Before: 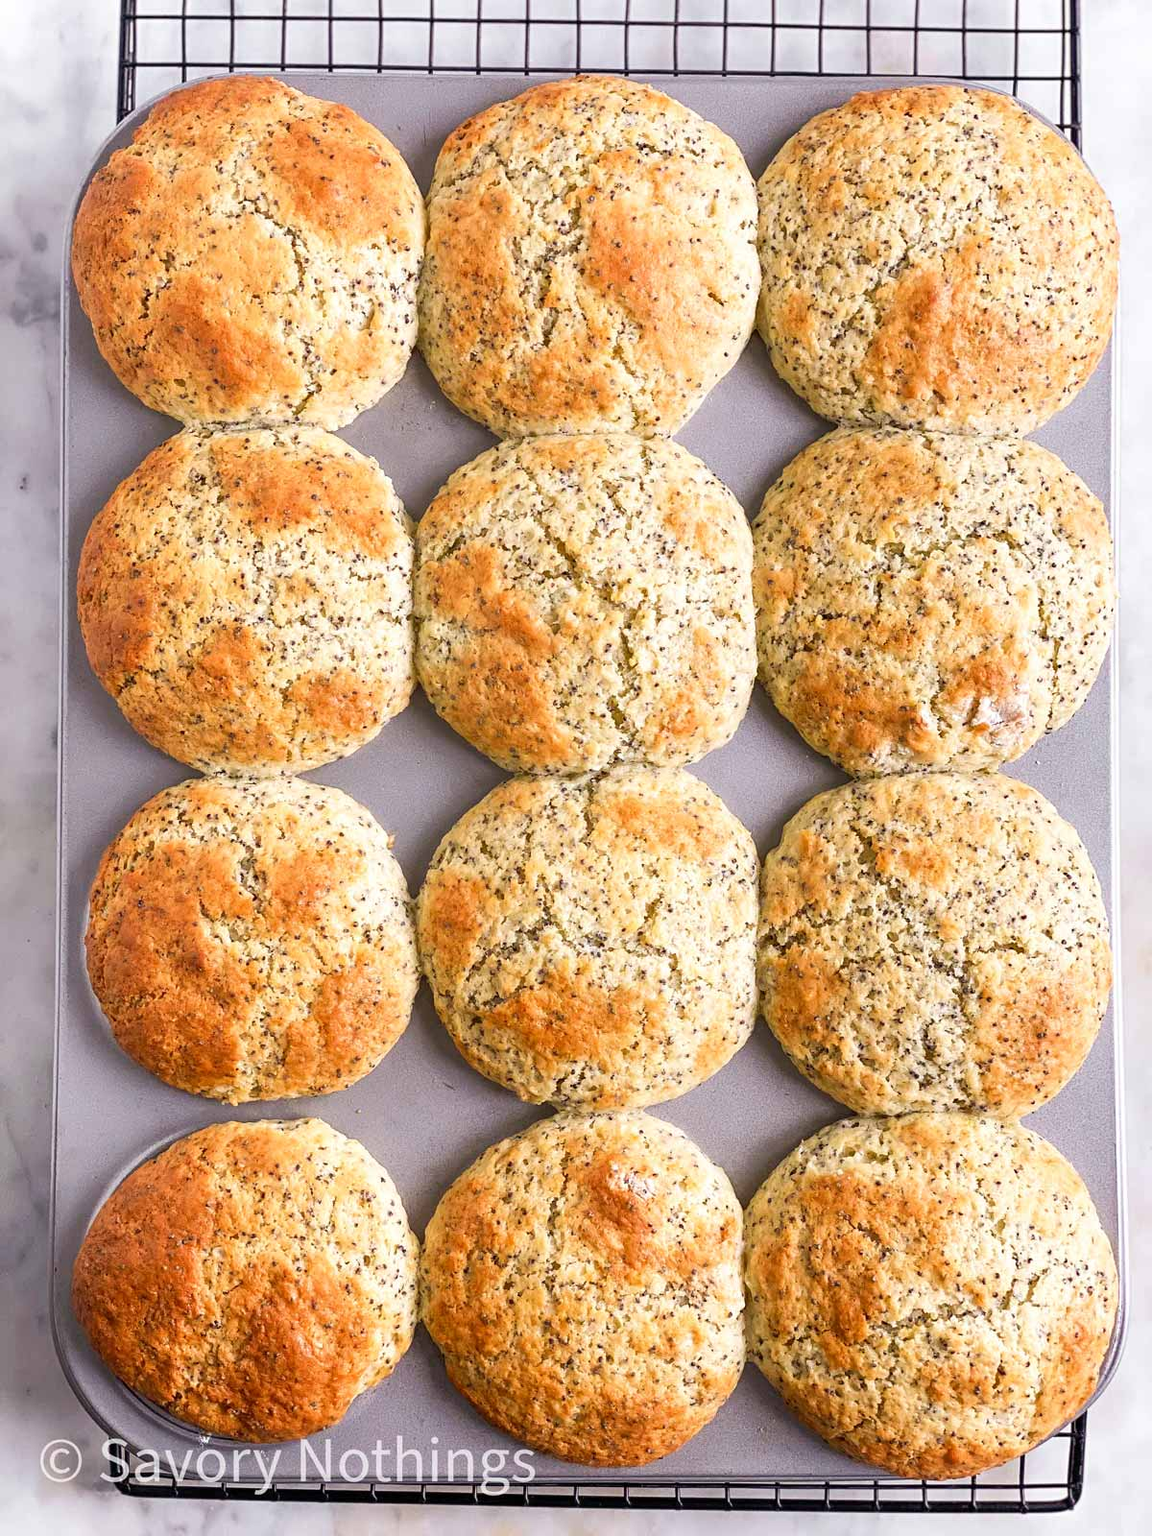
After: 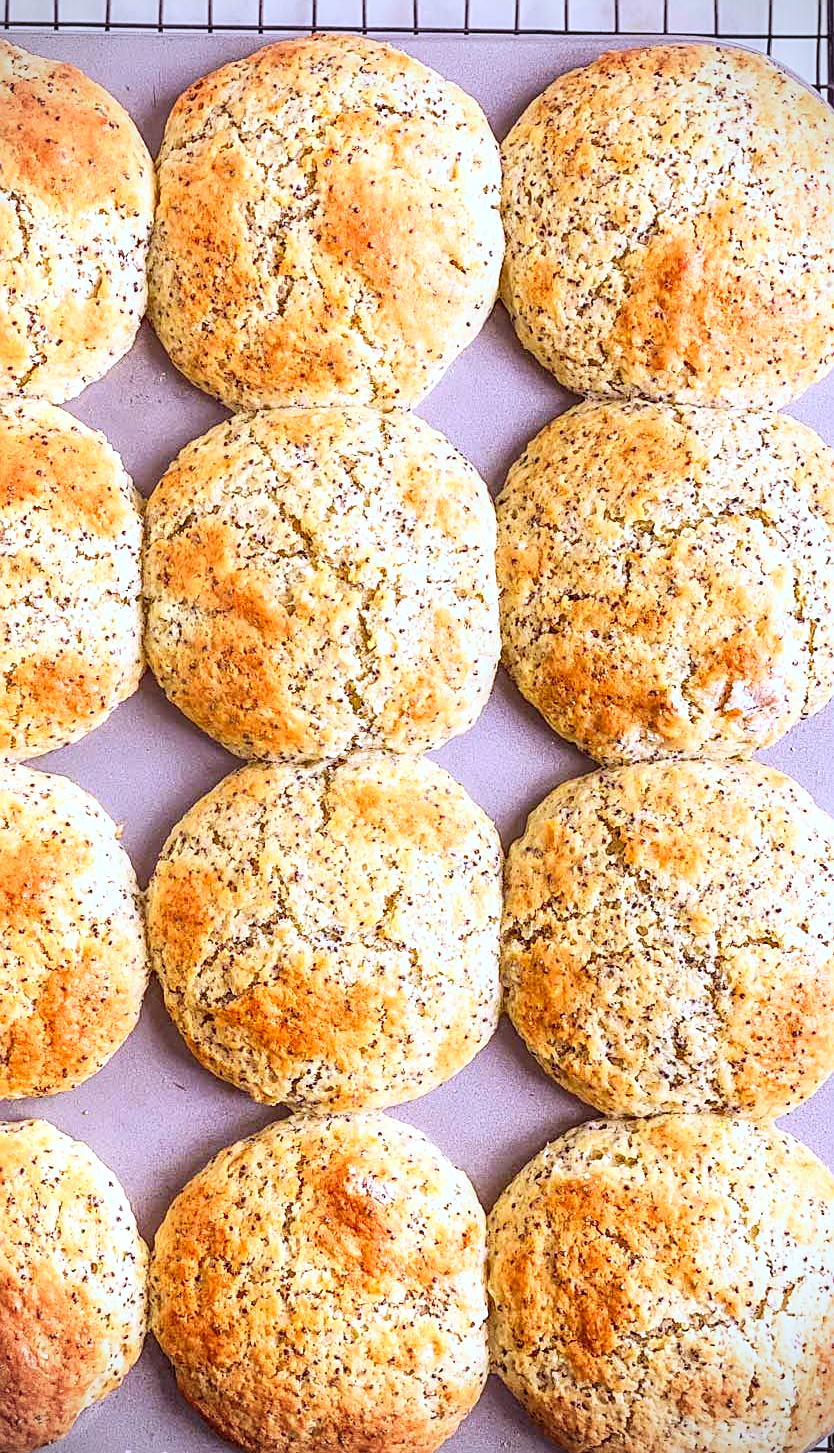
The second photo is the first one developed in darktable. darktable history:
vignetting: dithering 8-bit output, unbound false
crop and rotate: left 24.034%, top 2.838%, right 6.406%, bottom 6.299%
local contrast: on, module defaults
sharpen: amount 0.55
contrast brightness saturation: contrast 0.2, brightness 0.16, saturation 0.22
white balance: red 0.931, blue 1.11
rgb levels: mode RGB, independent channels, levels [[0, 0.474, 1], [0, 0.5, 1], [0, 0.5, 1]]
